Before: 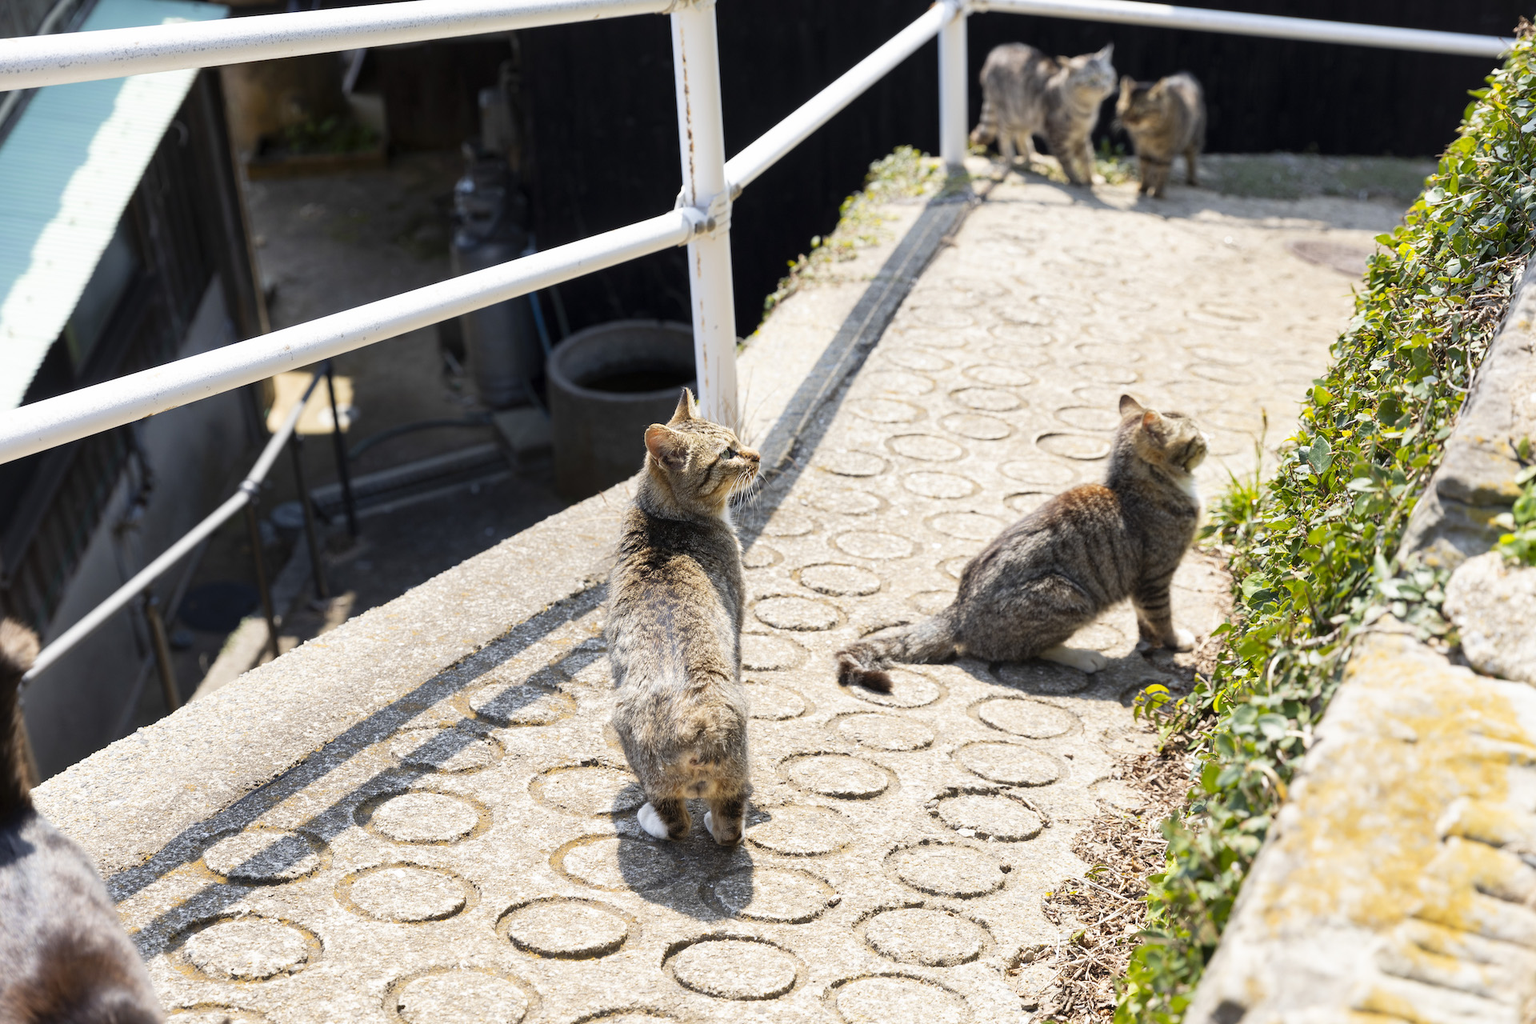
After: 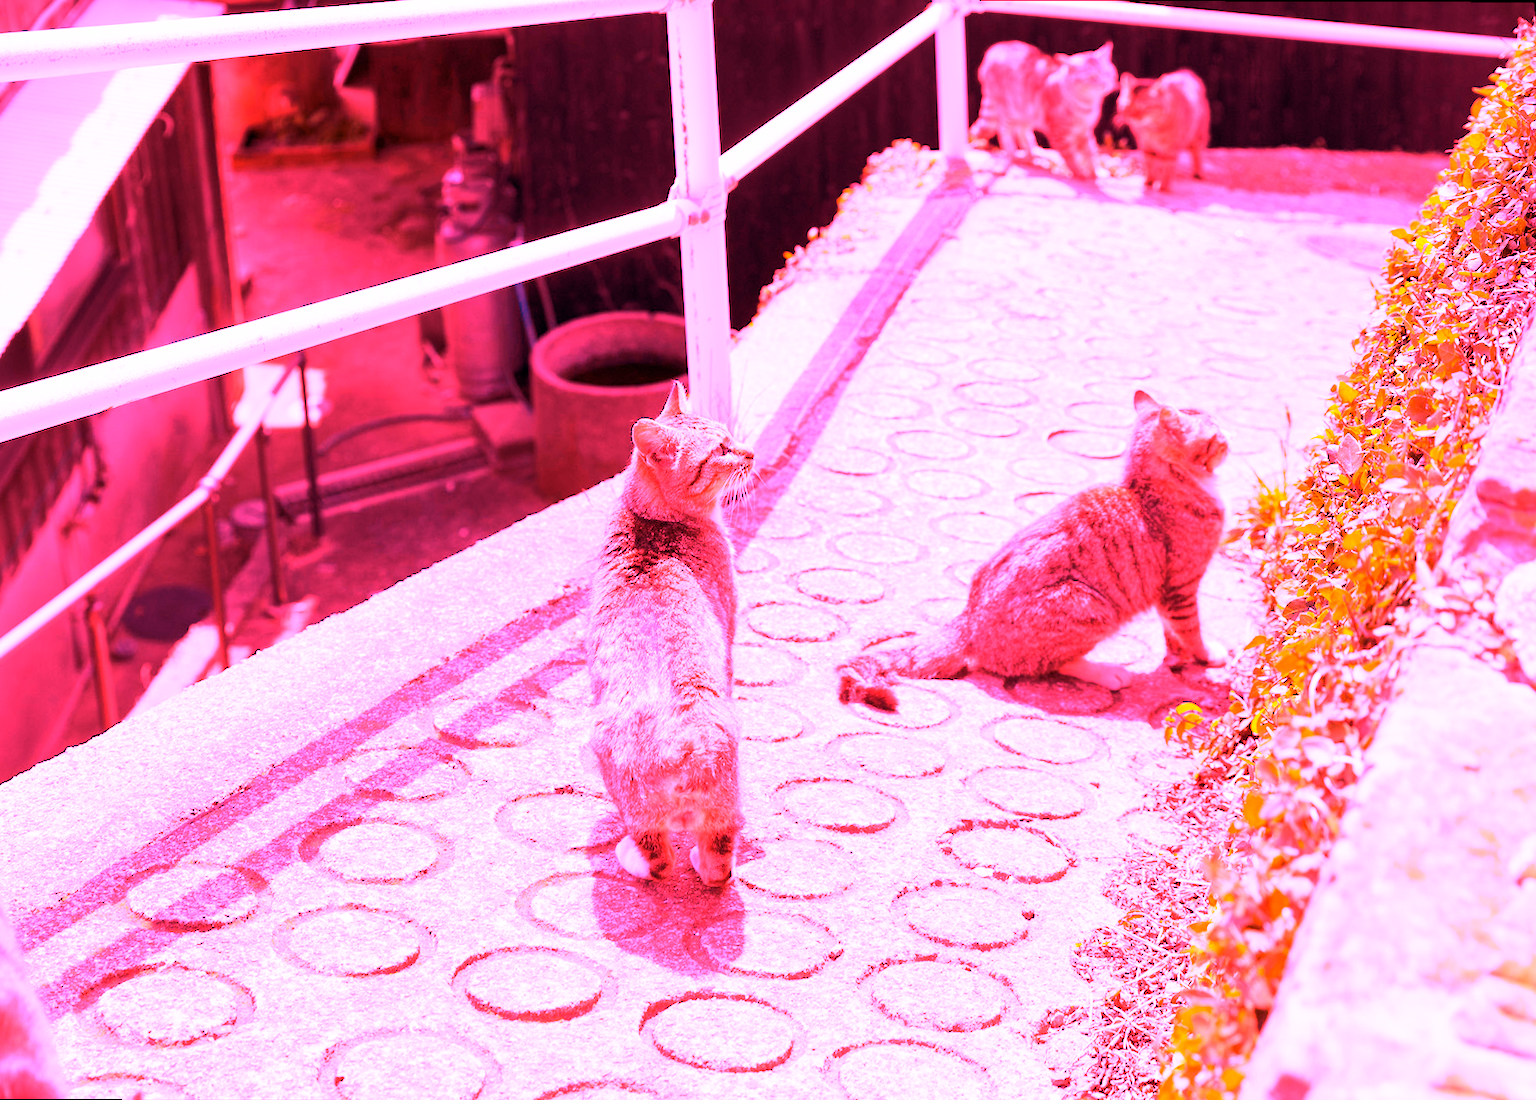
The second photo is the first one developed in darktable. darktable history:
rotate and perspective: rotation 0.215°, lens shift (vertical) -0.139, crop left 0.069, crop right 0.939, crop top 0.002, crop bottom 0.996
white balance: red 4.26, blue 1.802
